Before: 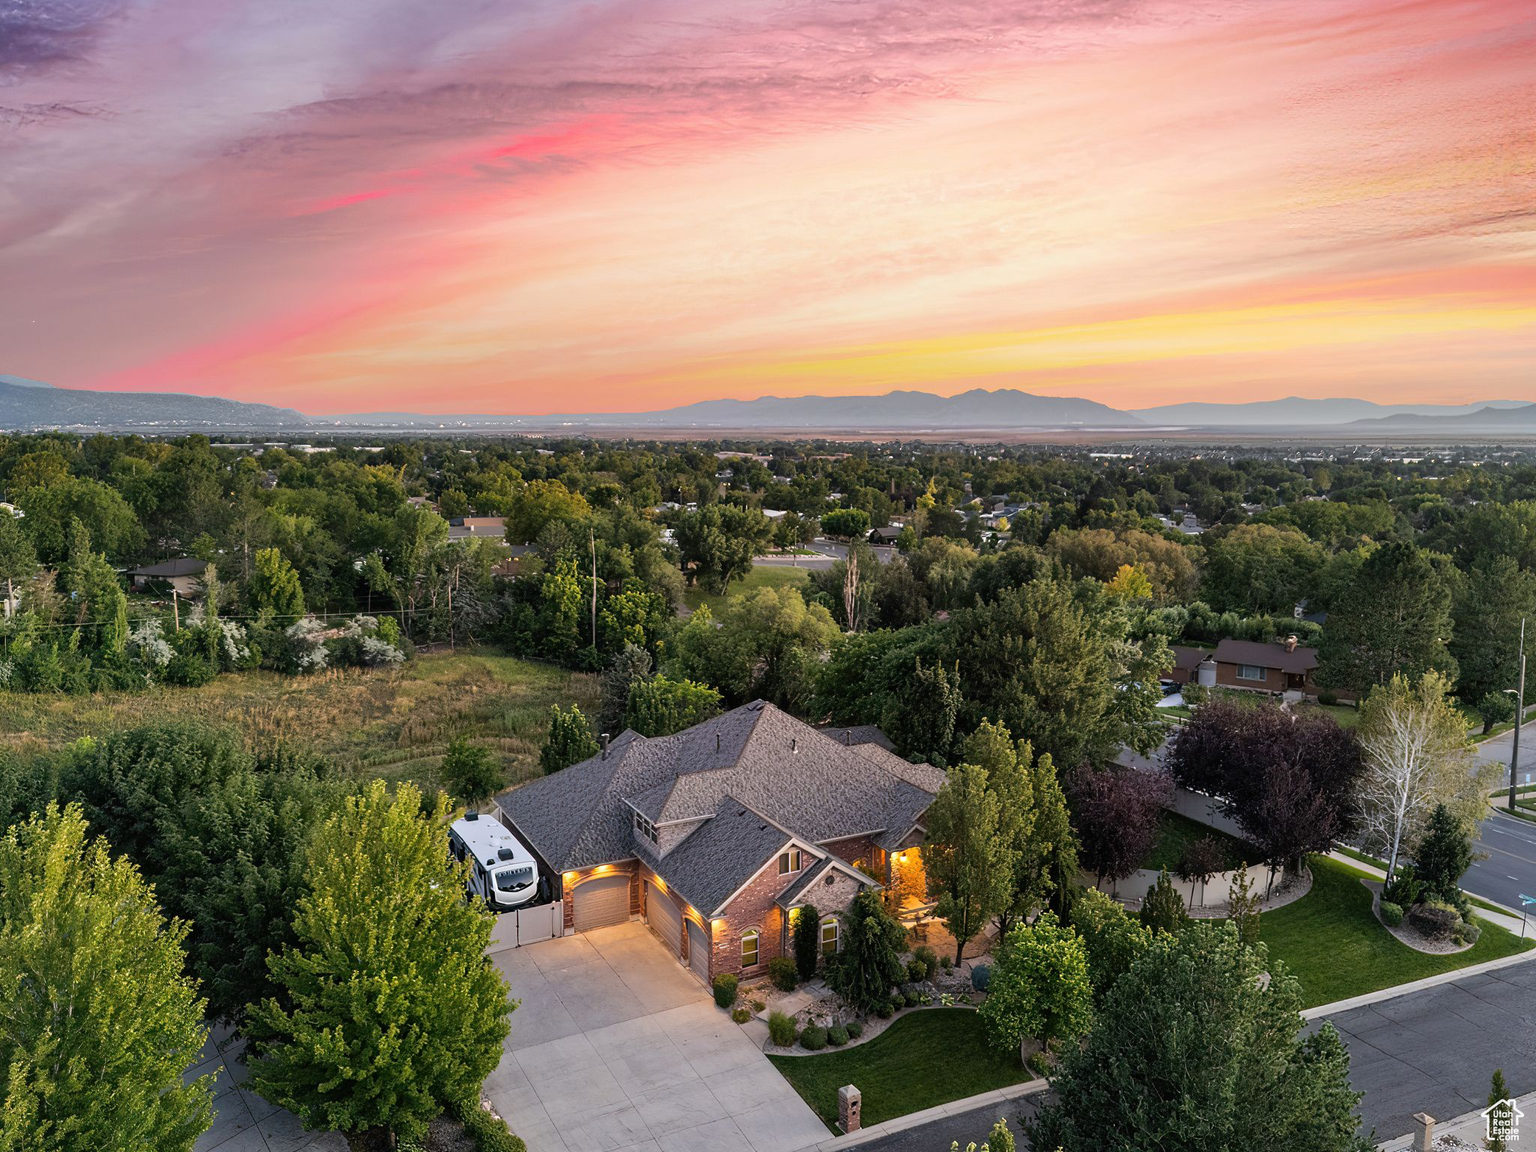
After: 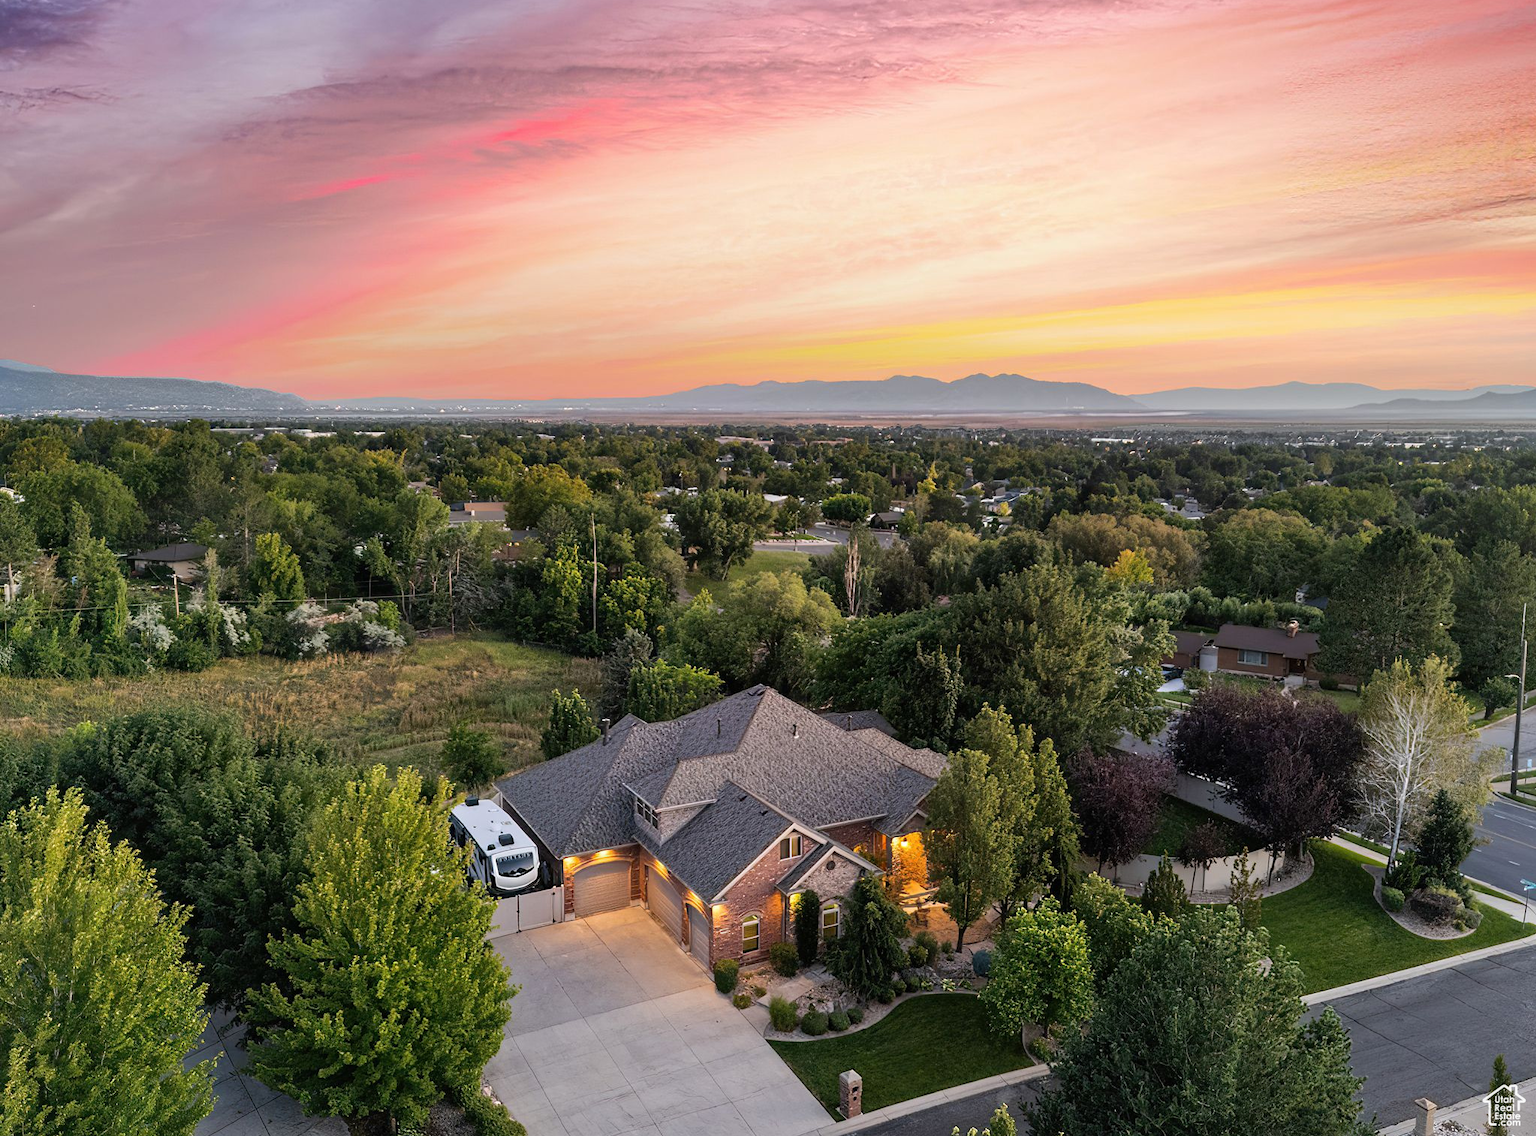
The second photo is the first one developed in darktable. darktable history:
crop: top 1.405%, right 0.052%
